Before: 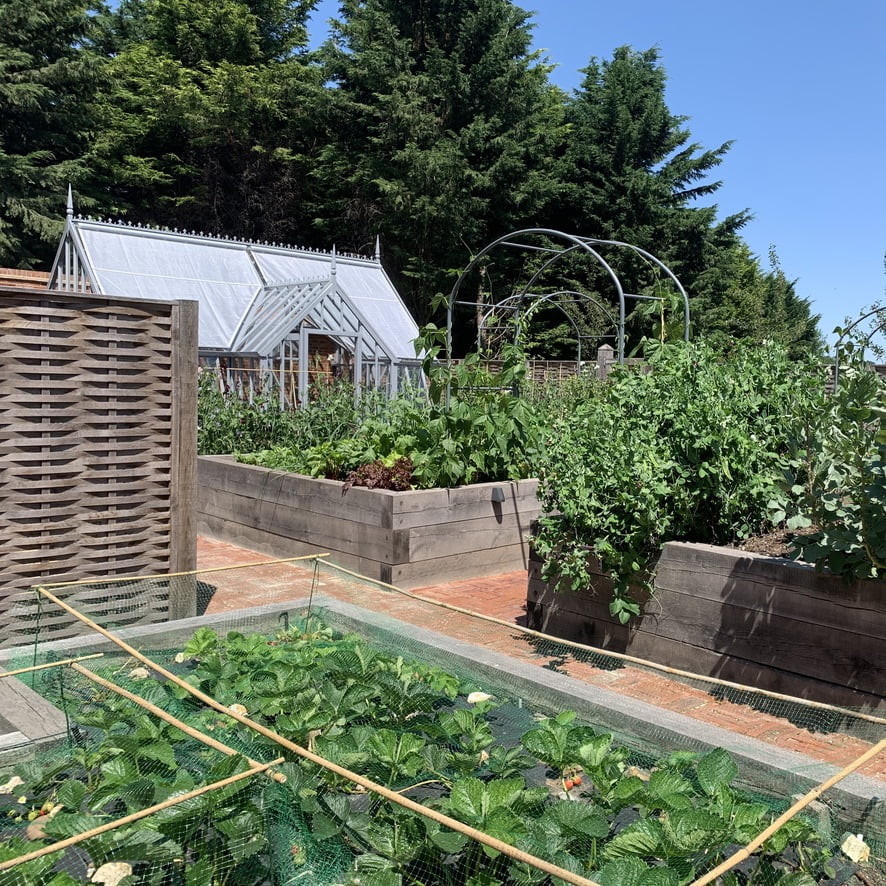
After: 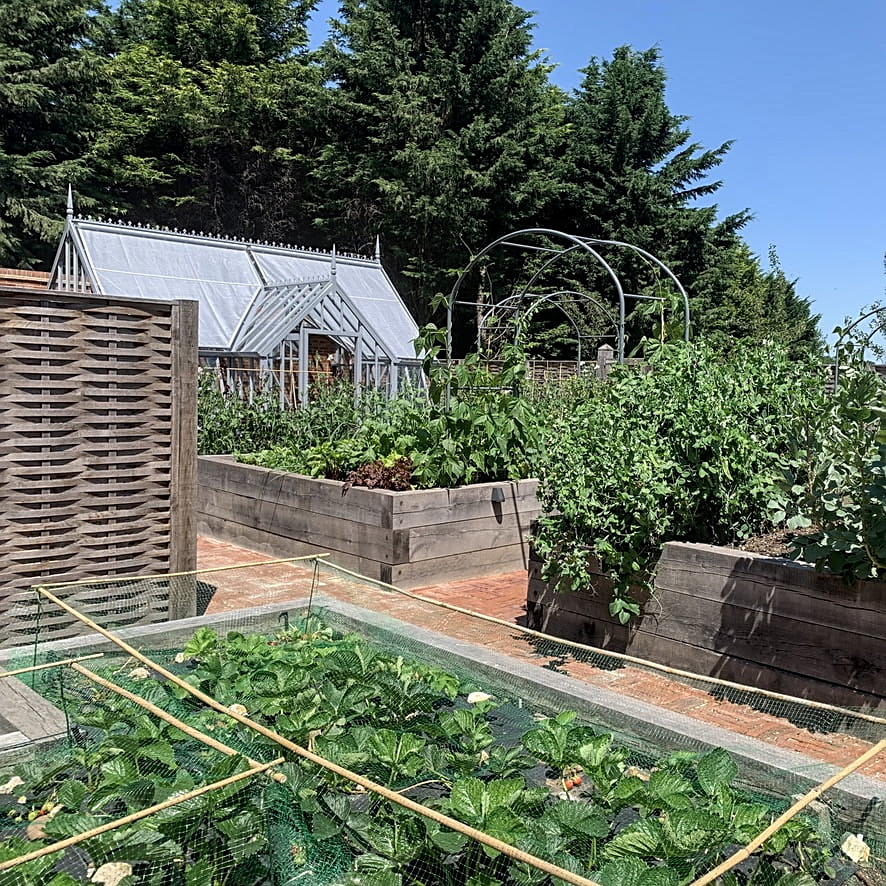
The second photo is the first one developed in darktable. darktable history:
local contrast: on, module defaults
sharpen: amount 0.55
